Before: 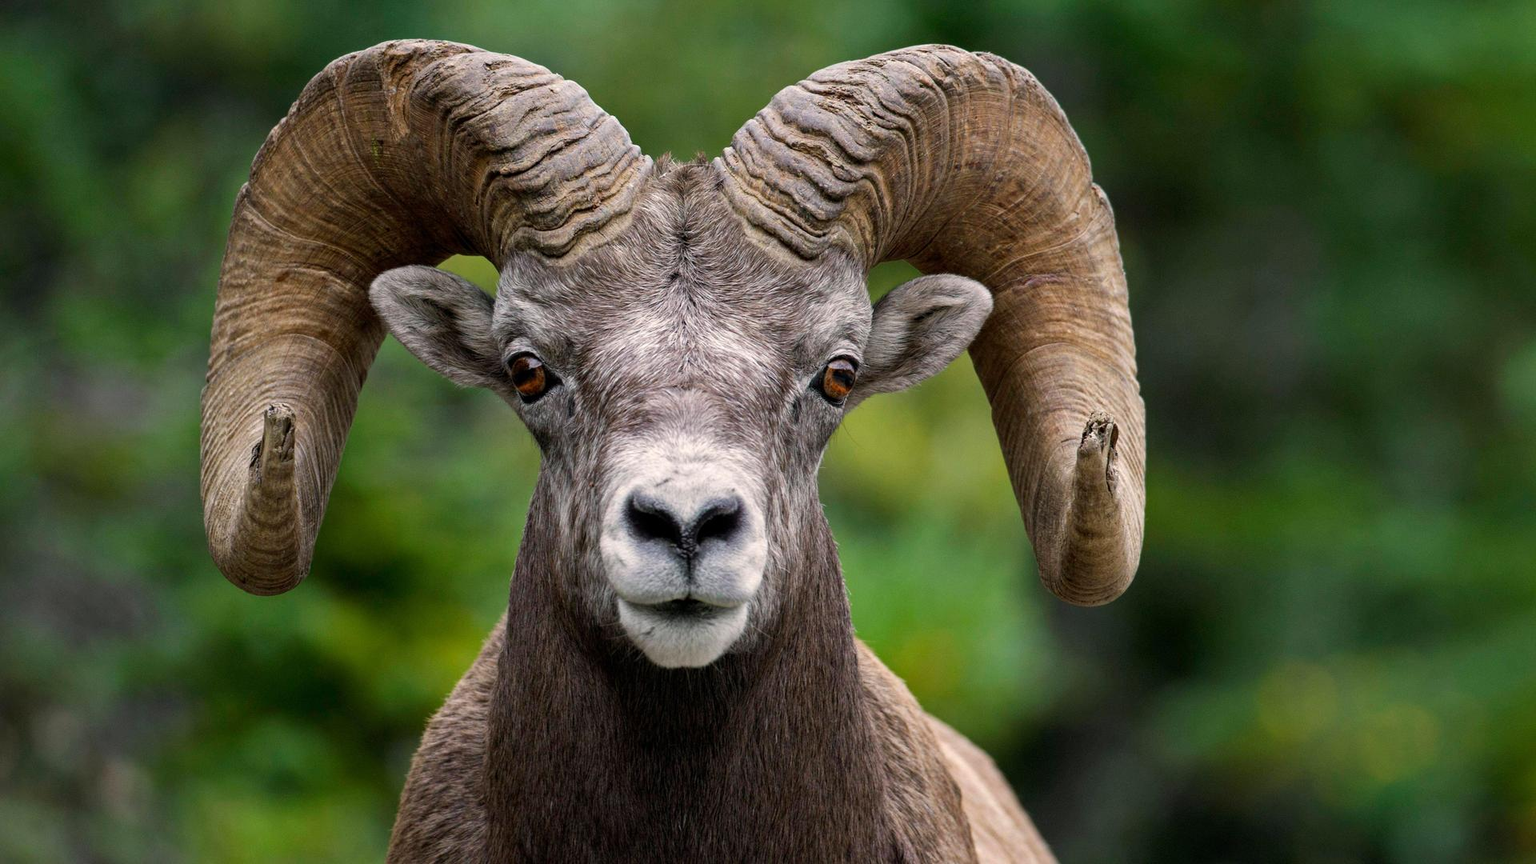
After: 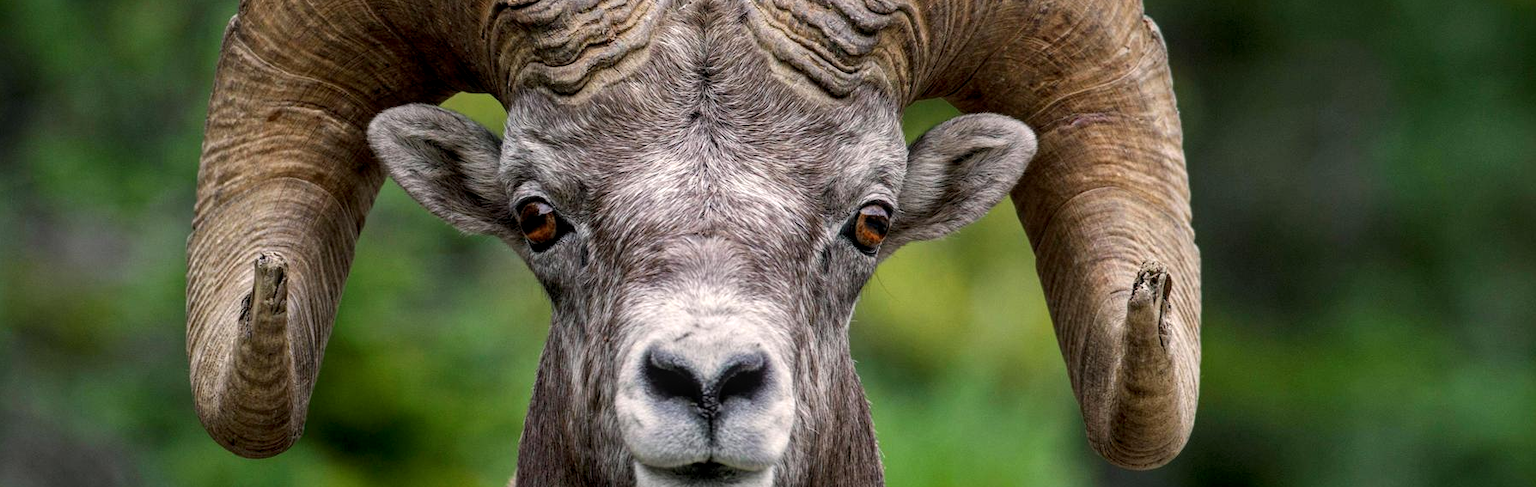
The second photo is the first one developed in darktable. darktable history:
local contrast: on, module defaults
crop: left 1.798%, top 19.559%, right 5.058%, bottom 27.88%
